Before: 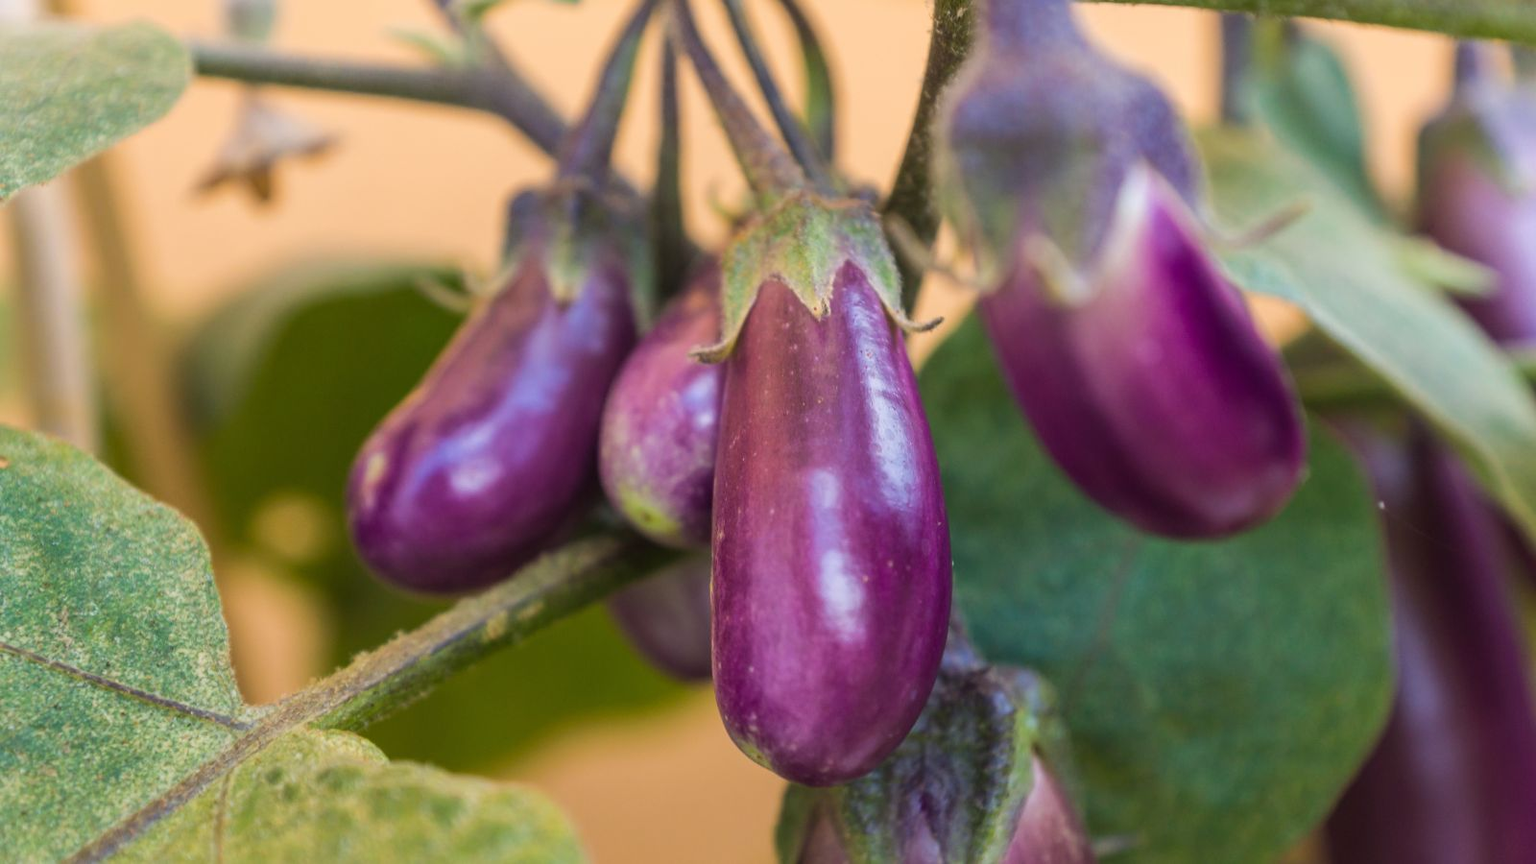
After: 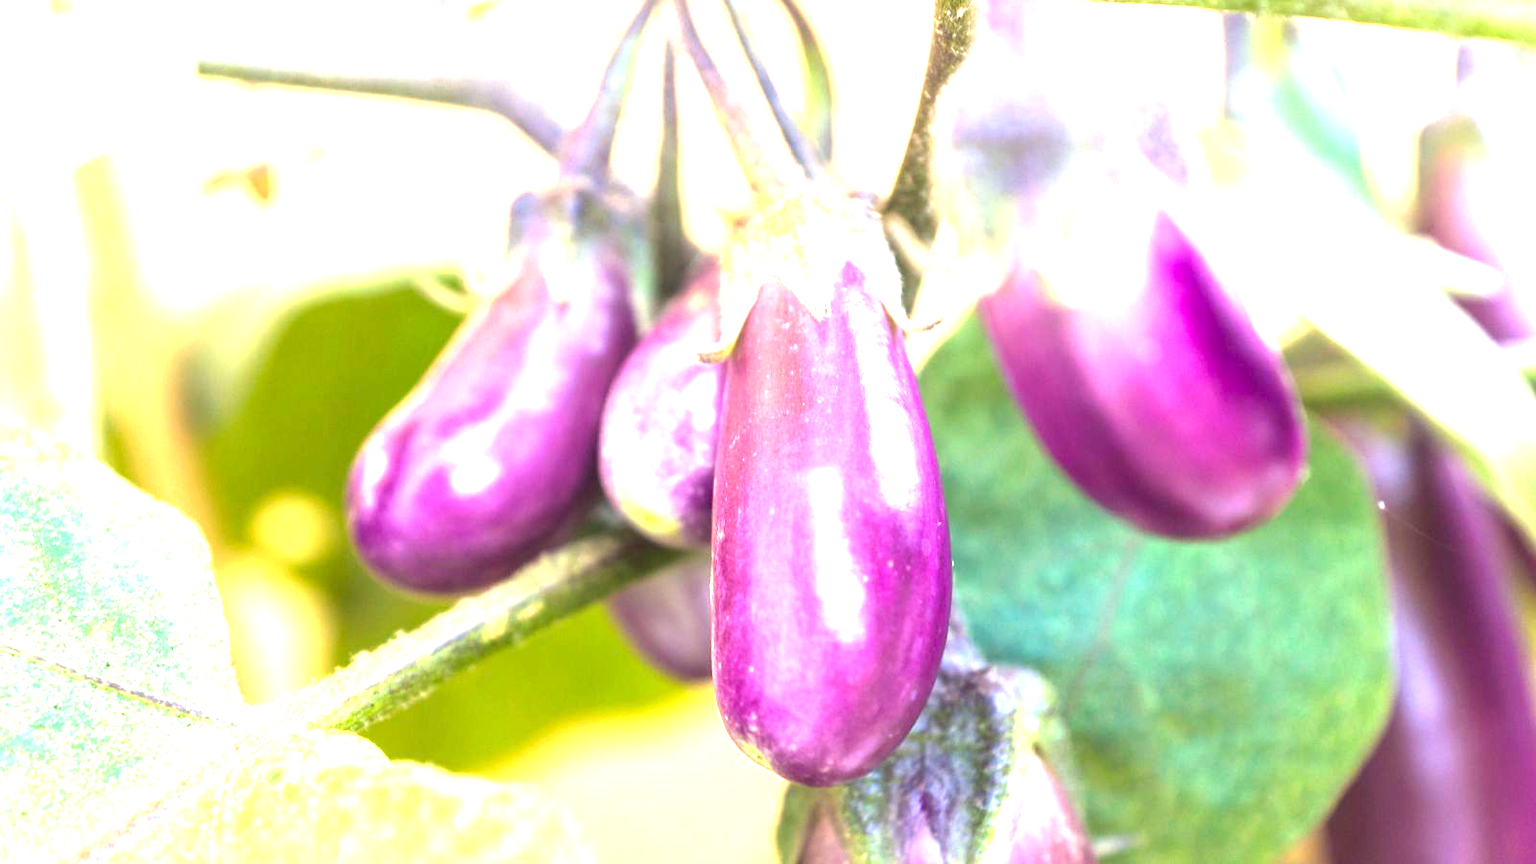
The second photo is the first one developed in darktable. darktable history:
white balance: red 0.976, blue 1.04
exposure: black level correction 0.001, exposure 2.607 EV, compensate exposure bias true, compensate highlight preservation false
